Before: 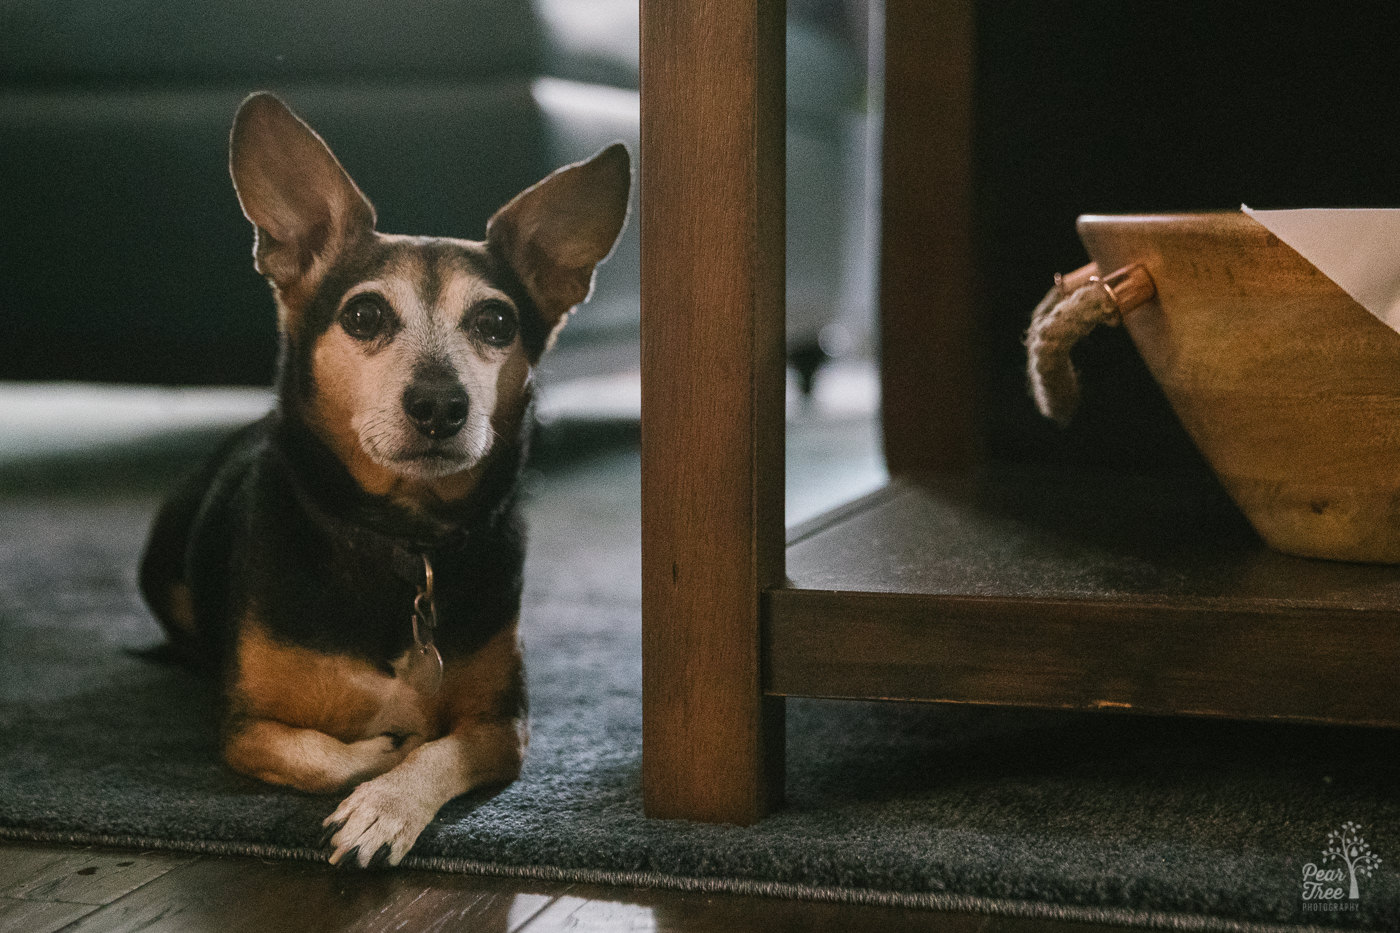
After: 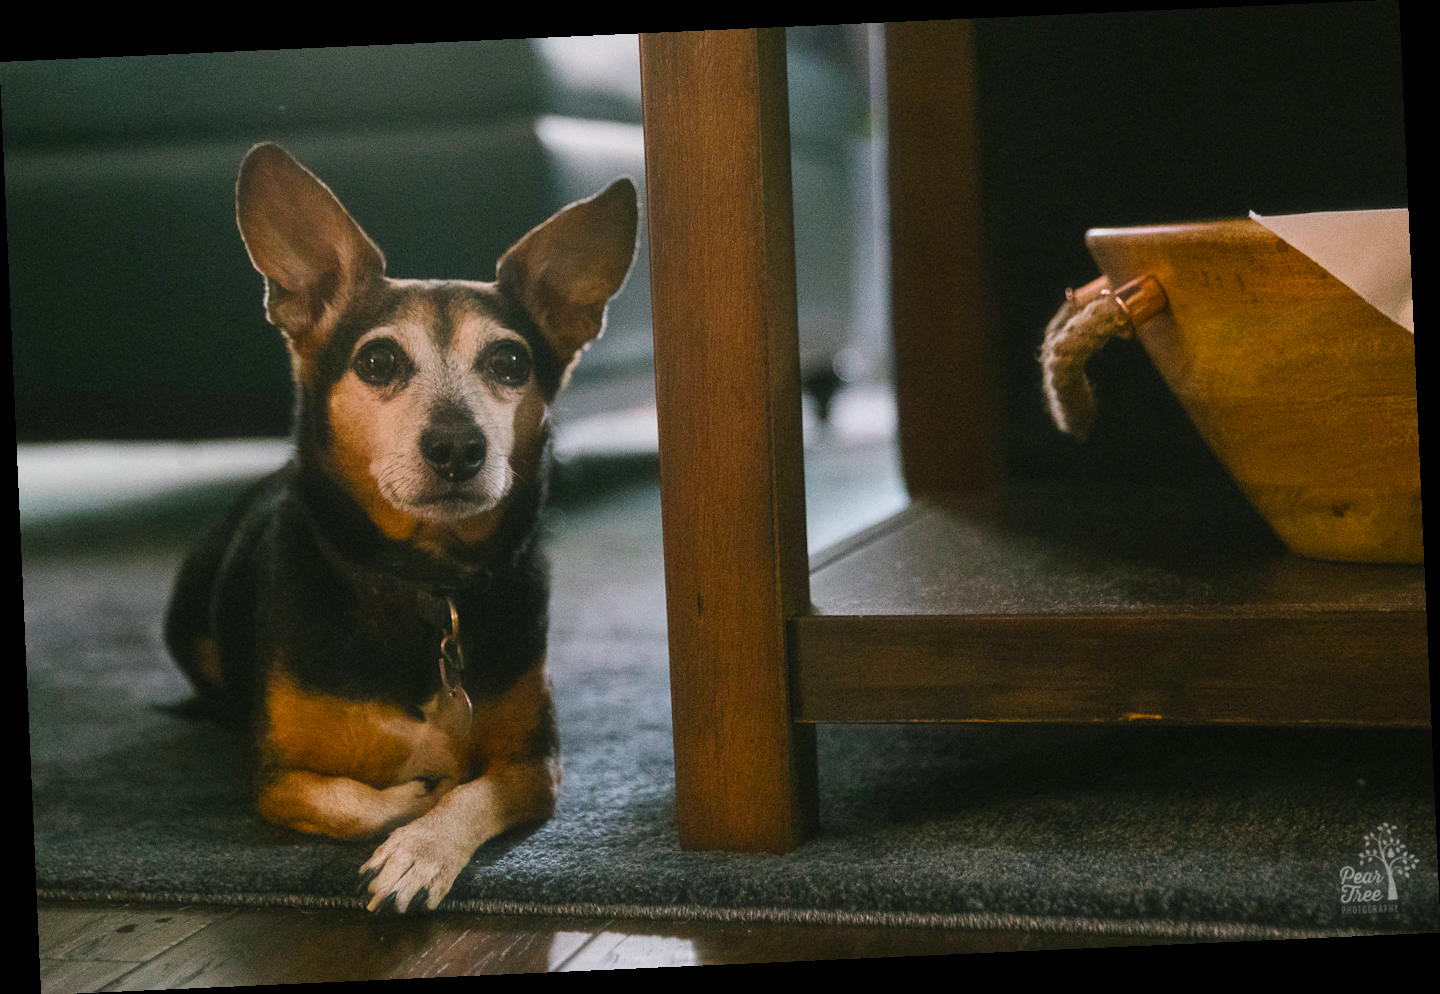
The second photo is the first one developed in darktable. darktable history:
haze removal: strength -0.1, adaptive false
color balance rgb: perceptual saturation grading › global saturation 30%, global vibrance 20%
rotate and perspective: rotation -2.56°, automatic cropping off
